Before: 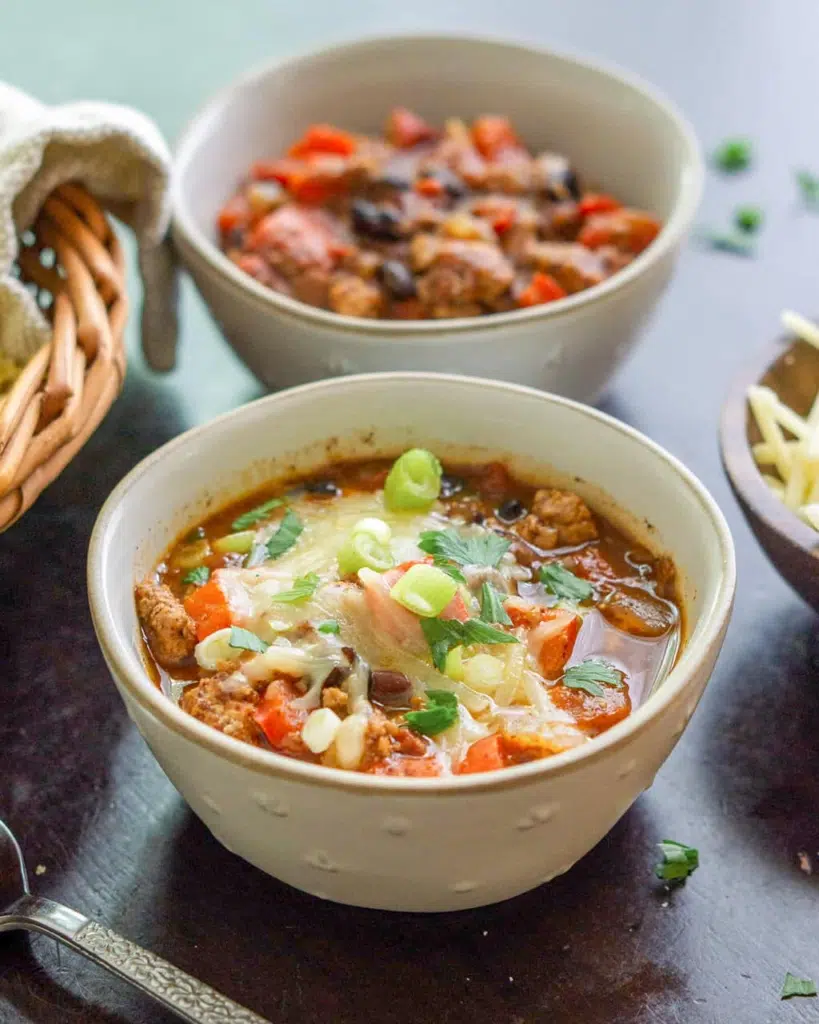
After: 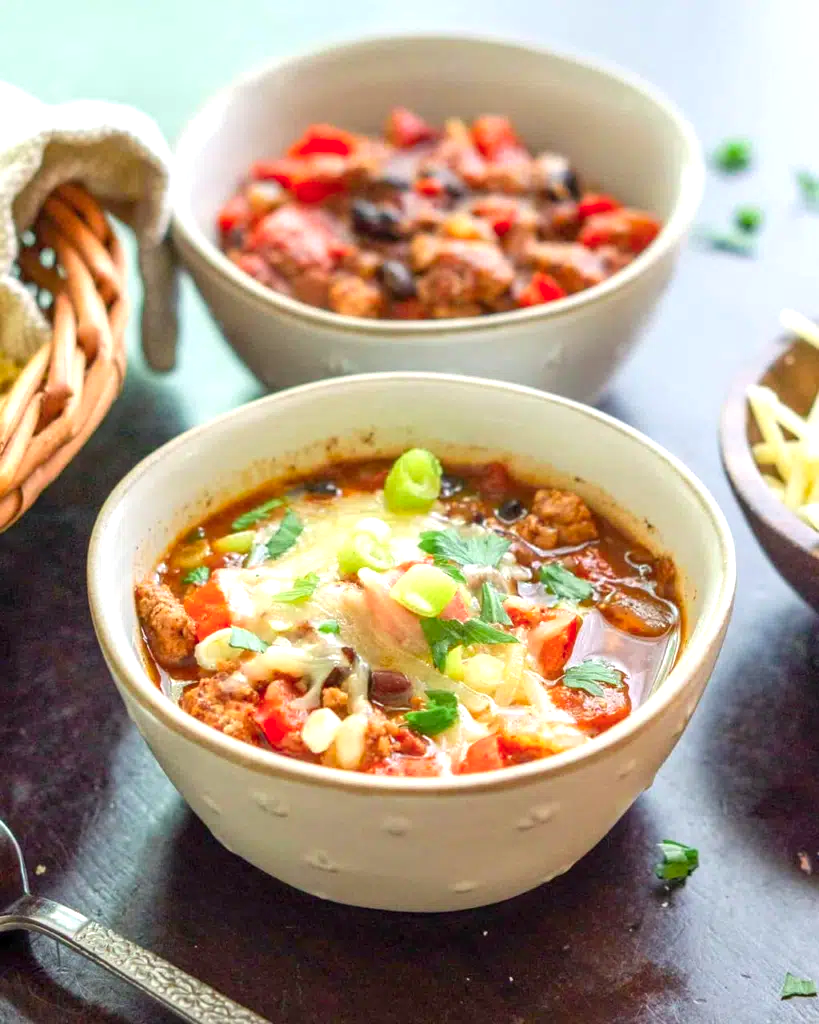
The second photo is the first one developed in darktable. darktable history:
color calibration: output R [0.946, 0.065, -0.013, 0], output G [-0.246, 1.264, -0.017, 0], output B [0.046, -0.098, 1.05, 0], illuminant custom, x 0.344, y 0.359, temperature 5045.54 K
exposure: exposure 0.556 EV, compensate highlight preservation false
